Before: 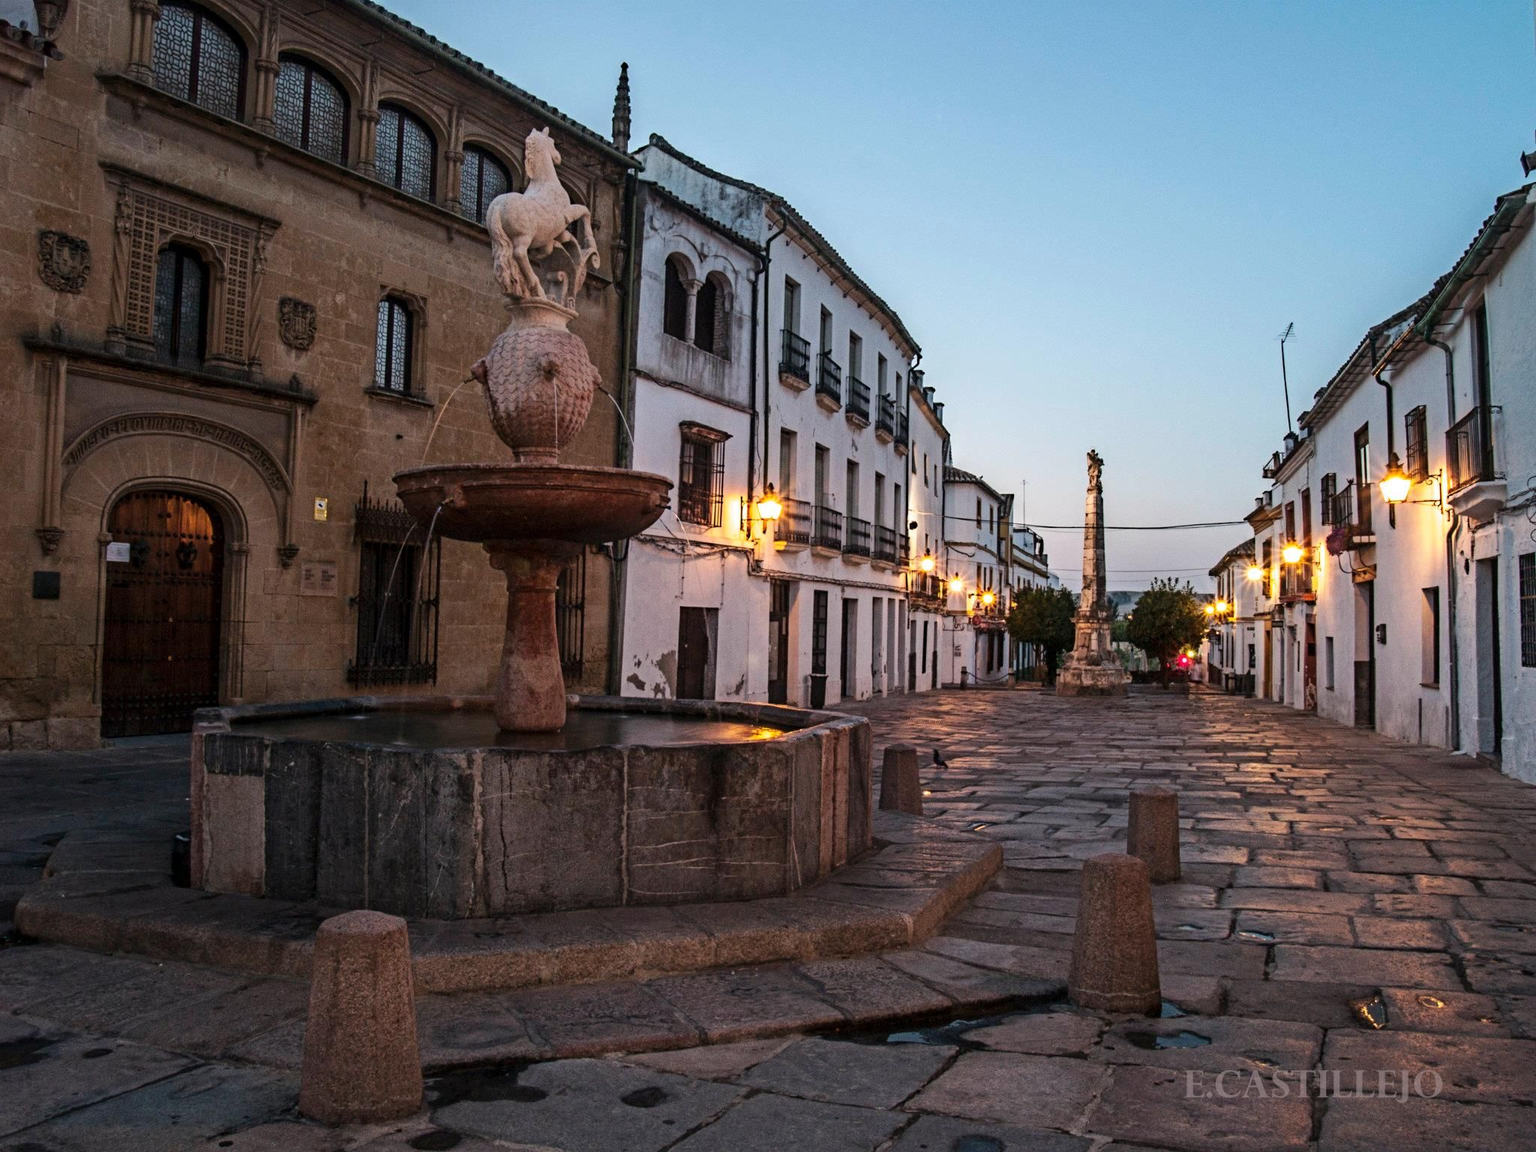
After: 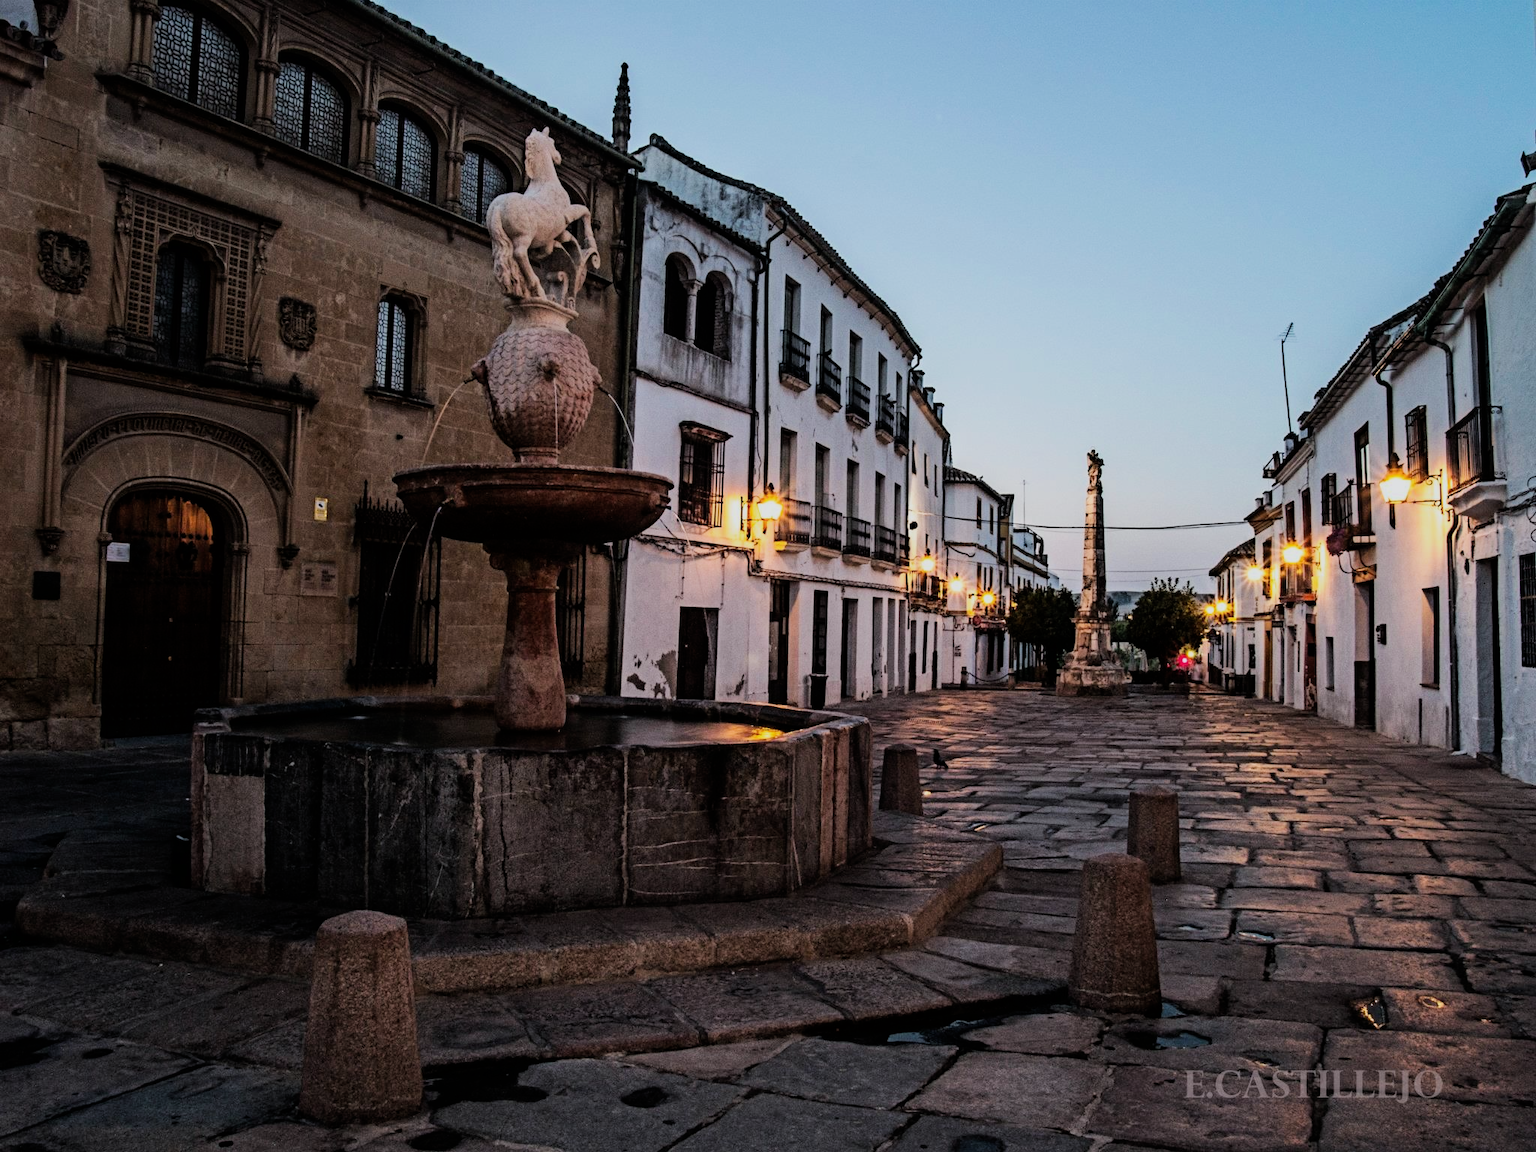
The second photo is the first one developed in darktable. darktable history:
filmic rgb: black relative exposure -7.65 EV, white relative exposure 4.56 EV, hardness 3.61, contrast 1.25
white balance: red 0.986, blue 1.01
rotate and perspective: automatic cropping original format, crop left 0, crop top 0
